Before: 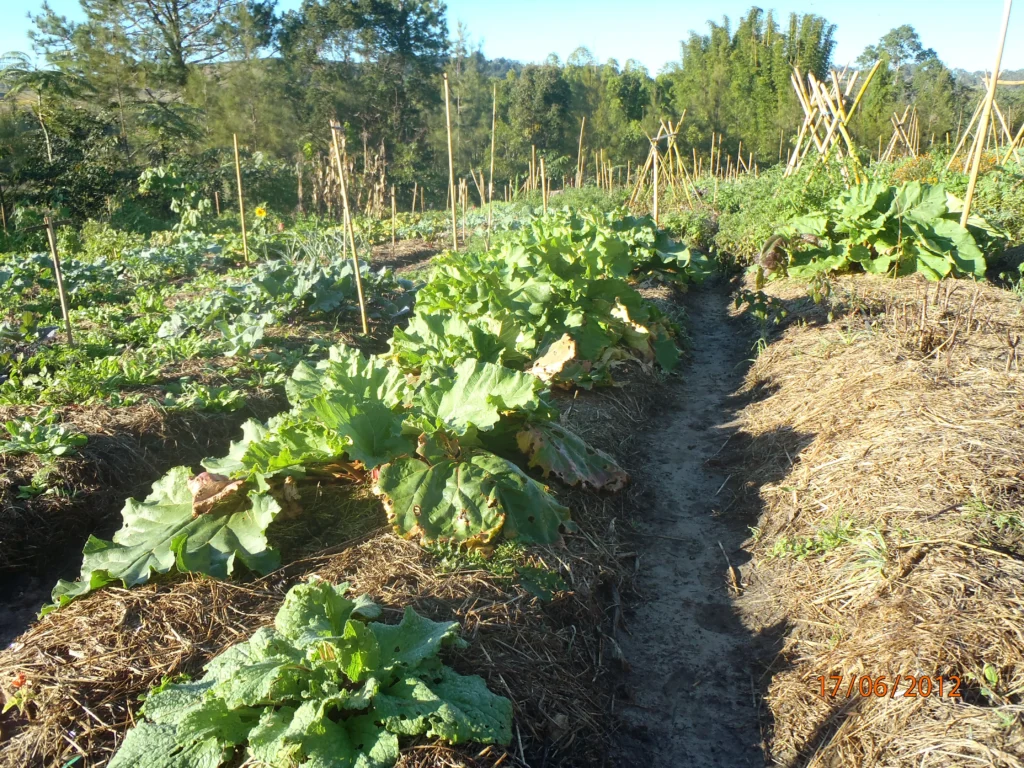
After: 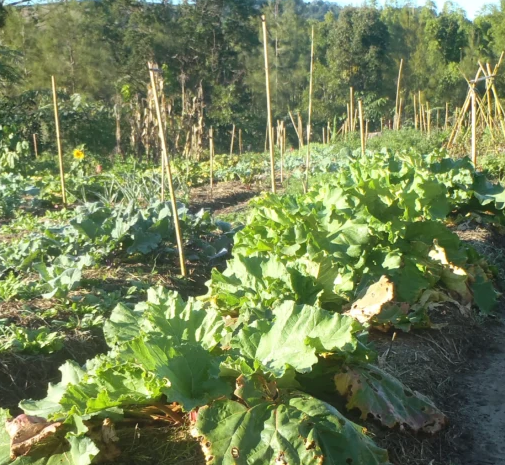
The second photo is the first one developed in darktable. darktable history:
crop: left 17.786%, top 7.679%, right 32.896%, bottom 31.708%
